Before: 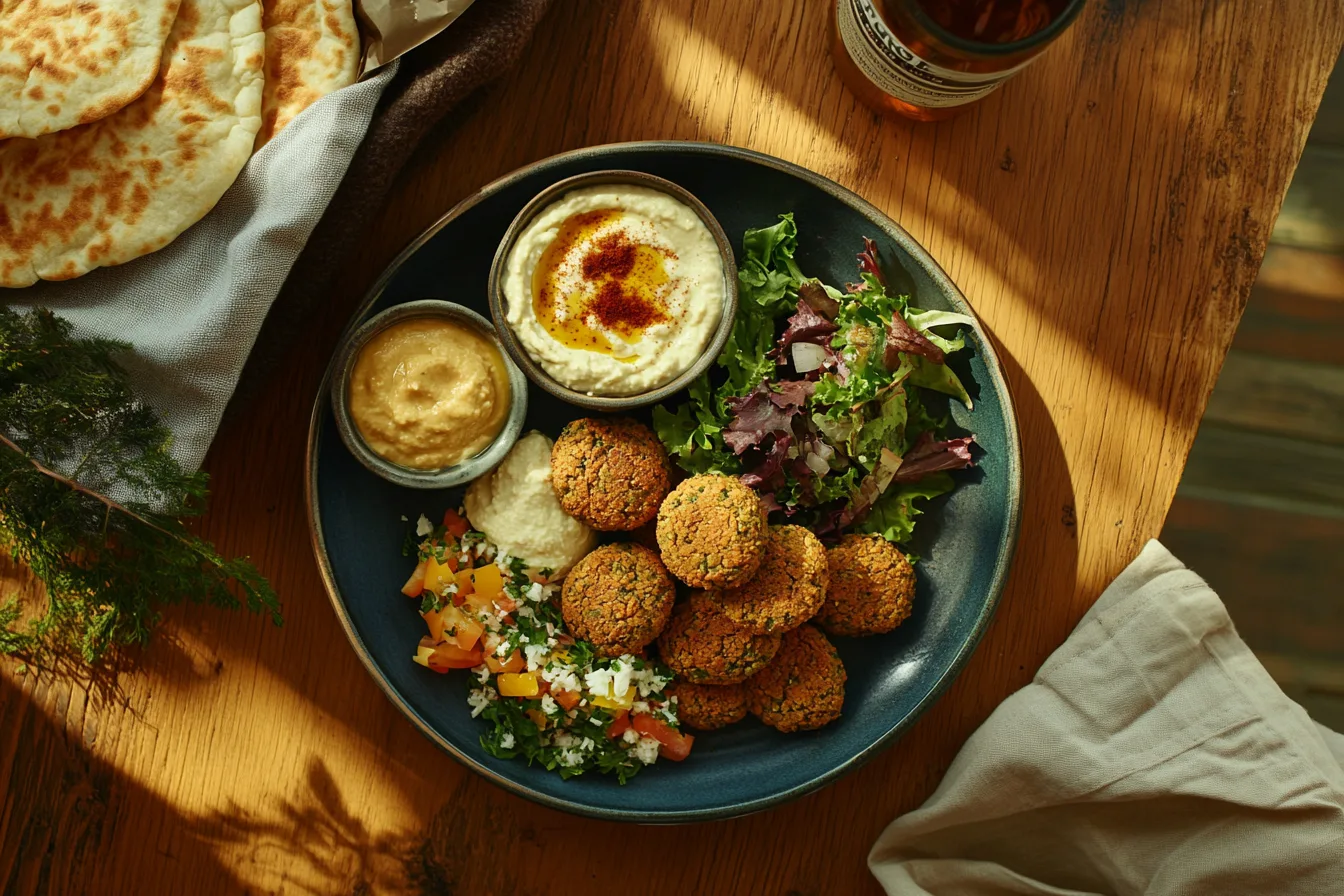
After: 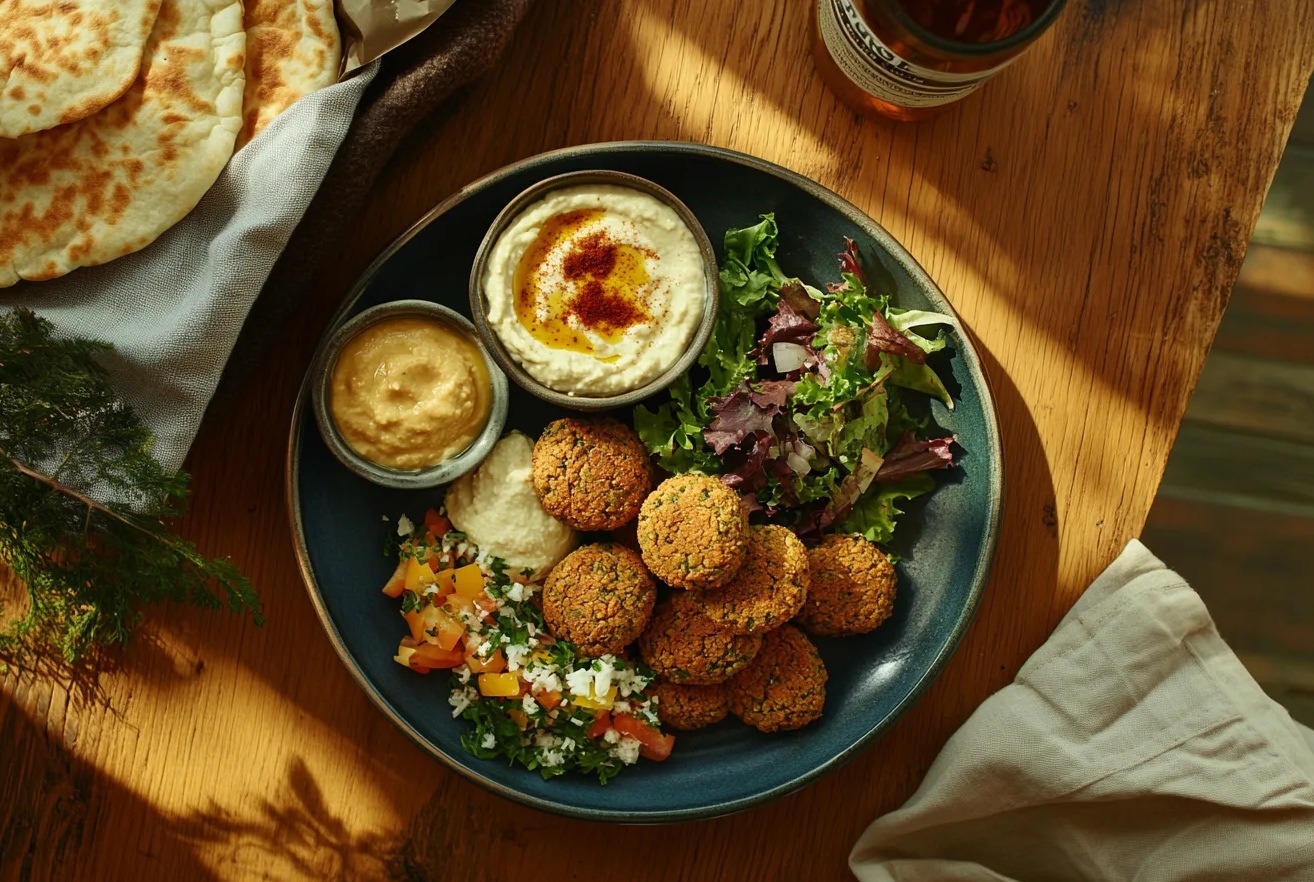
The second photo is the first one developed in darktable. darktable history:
crop and rotate: left 1.476%, right 0.695%, bottom 1.542%
